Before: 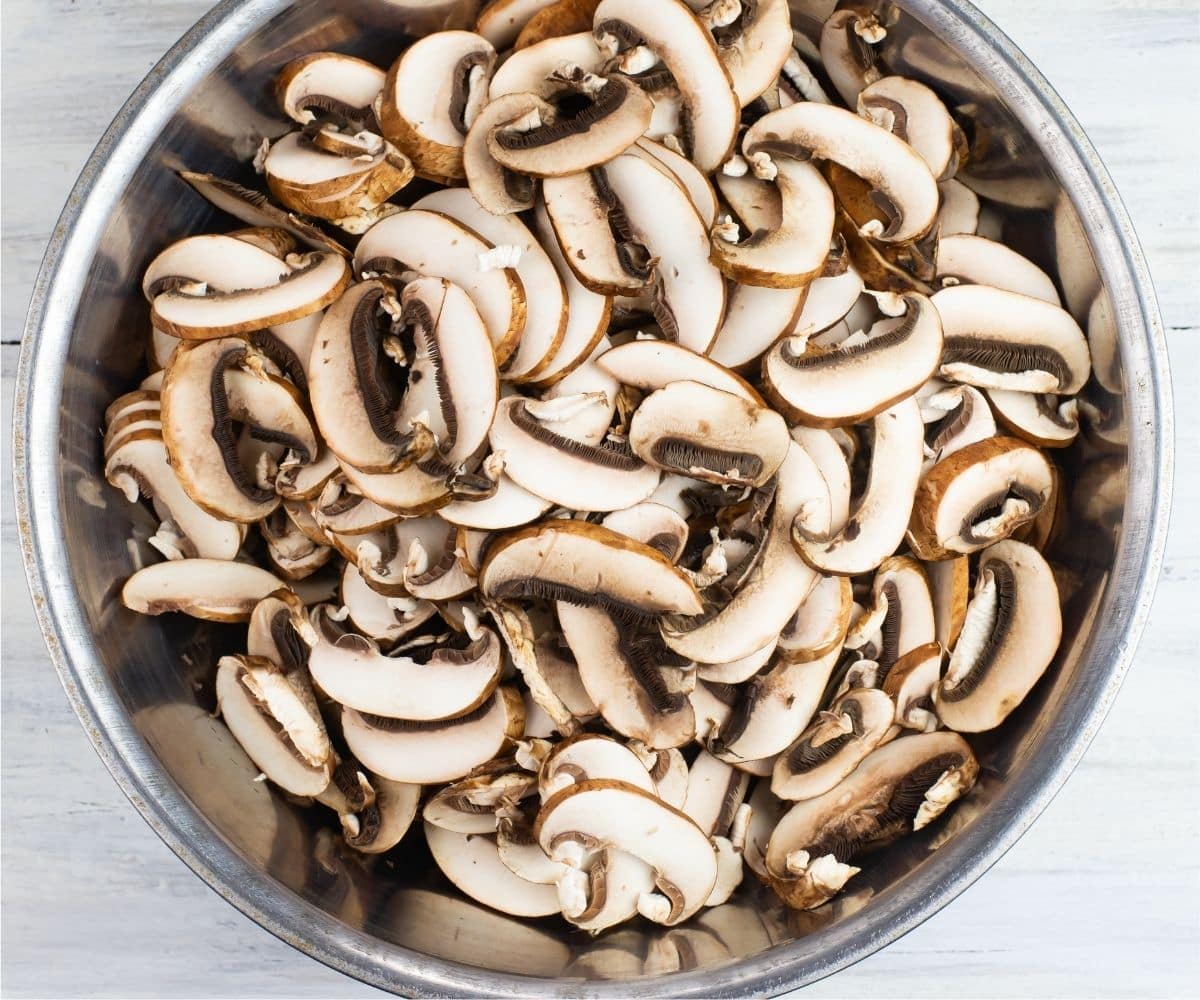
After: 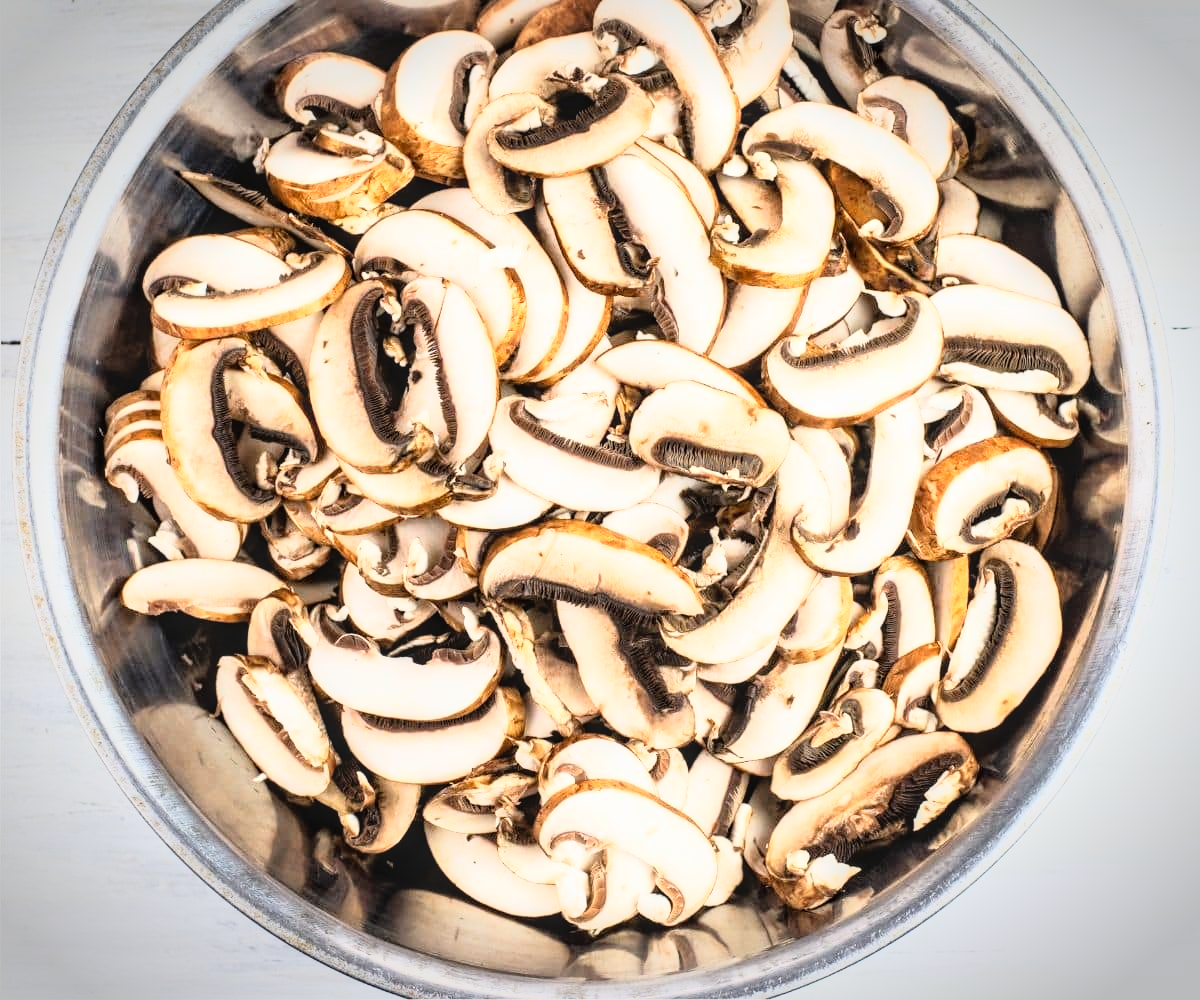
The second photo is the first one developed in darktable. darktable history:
local contrast: on, module defaults
base curve: curves: ch0 [(0, 0) (0.012, 0.01) (0.073, 0.168) (0.31, 0.711) (0.645, 0.957) (1, 1)]
vignetting: automatic ratio true, unbound false
